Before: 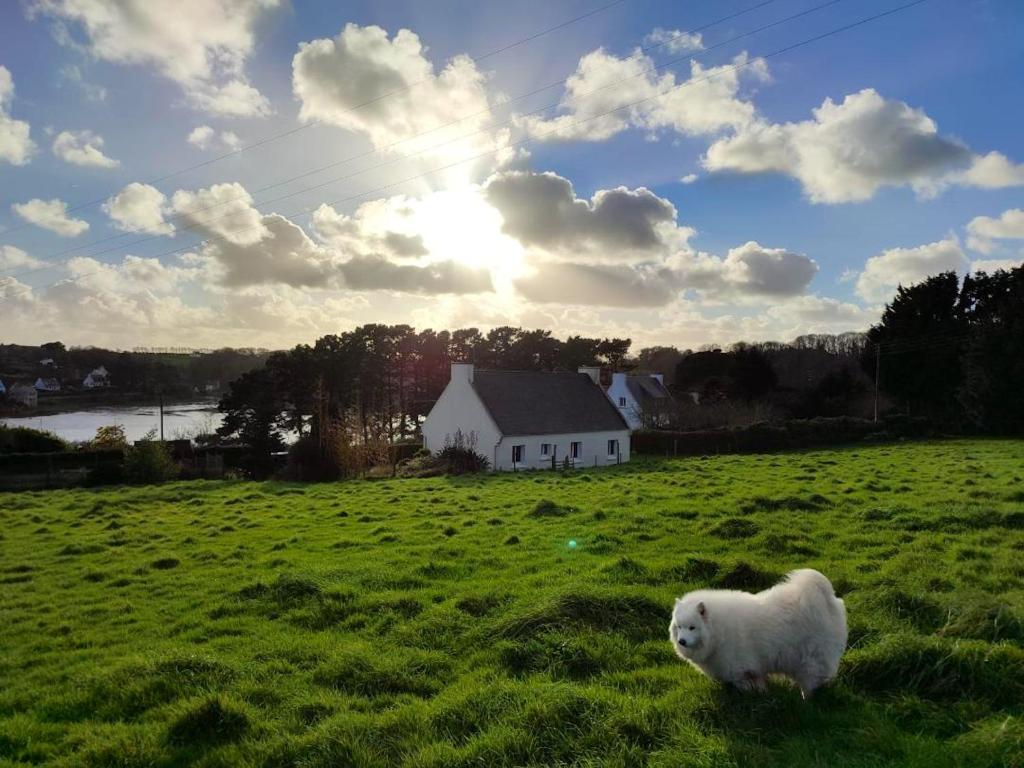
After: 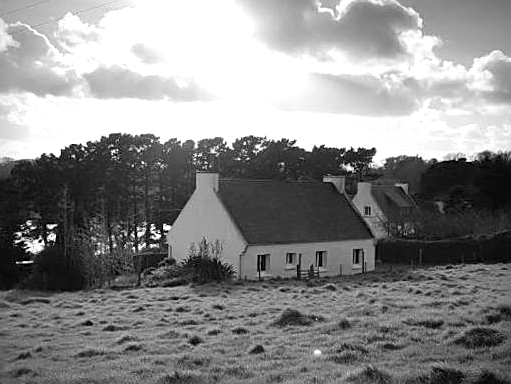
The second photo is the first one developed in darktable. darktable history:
exposure: exposure 0.7 EV, compensate highlight preservation false
crop: left 25%, top 25%, right 25%, bottom 25%
color balance rgb: perceptual saturation grading › global saturation 30%, global vibrance 20%
white balance: red 0.948, green 1.02, blue 1.176
monochrome: on, module defaults
vignetting: fall-off start 88.53%, fall-off radius 44.2%, saturation 0.376, width/height ratio 1.161
sharpen: on, module defaults
